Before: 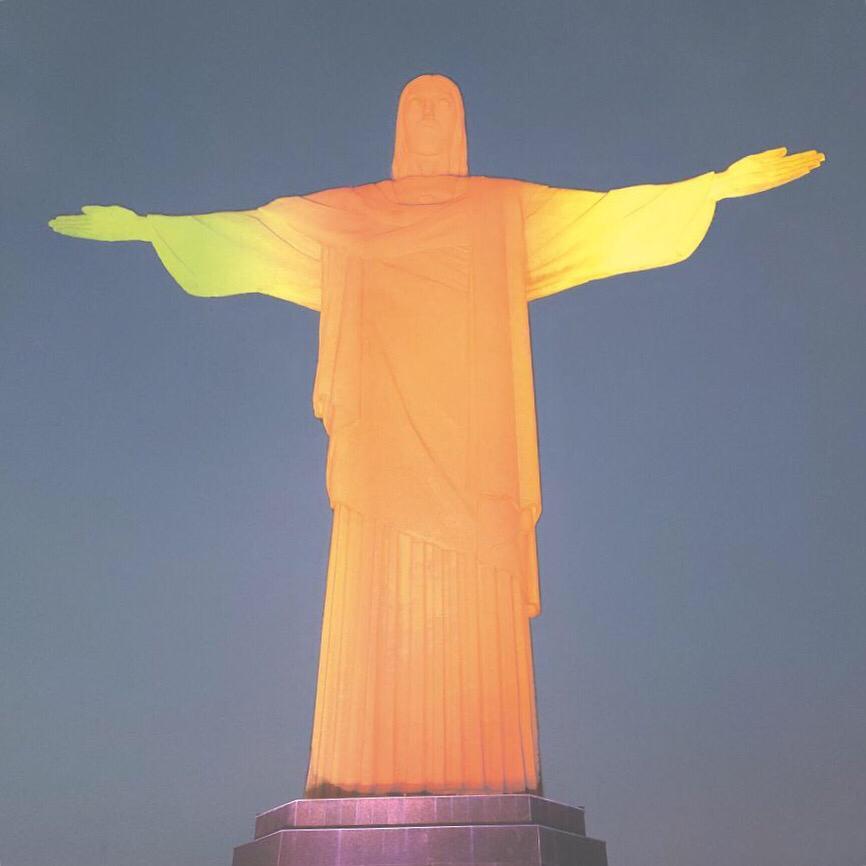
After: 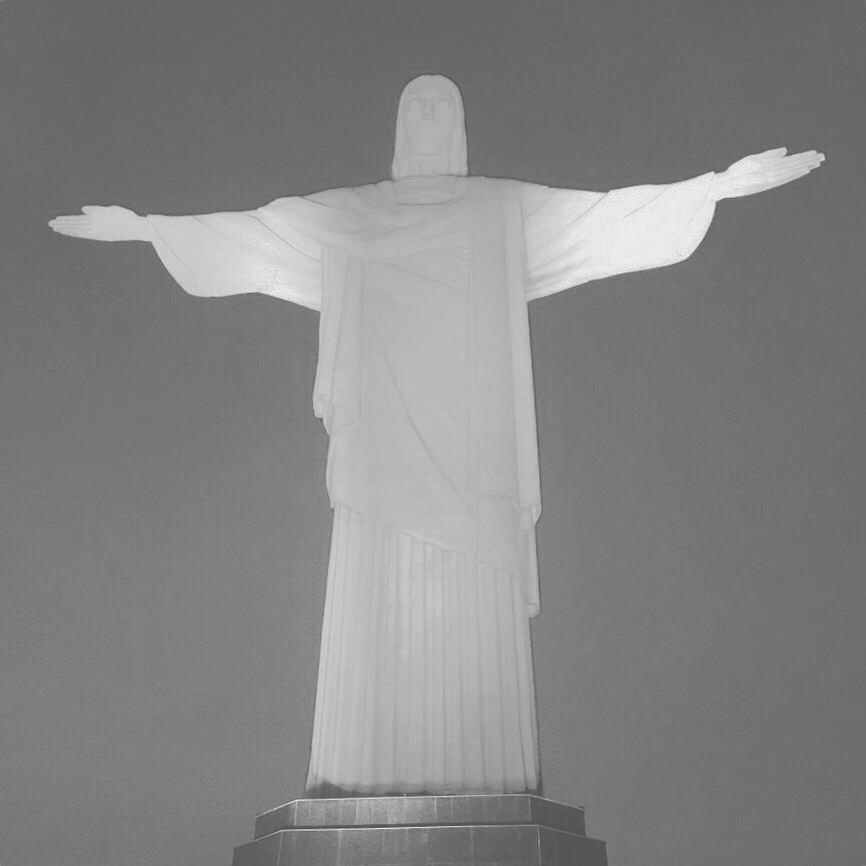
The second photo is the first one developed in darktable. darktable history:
tone curve: curves: ch0 [(0, 0) (0.003, 0.284) (0.011, 0.284) (0.025, 0.288) (0.044, 0.29) (0.069, 0.292) (0.1, 0.296) (0.136, 0.298) (0.177, 0.305) (0.224, 0.312) (0.277, 0.327) (0.335, 0.362) (0.399, 0.407) (0.468, 0.464) (0.543, 0.537) (0.623, 0.62) (0.709, 0.71) (0.801, 0.79) (0.898, 0.862) (1, 1)], preserve colors none
monochrome: a -6.99, b 35.61, size 1.4
